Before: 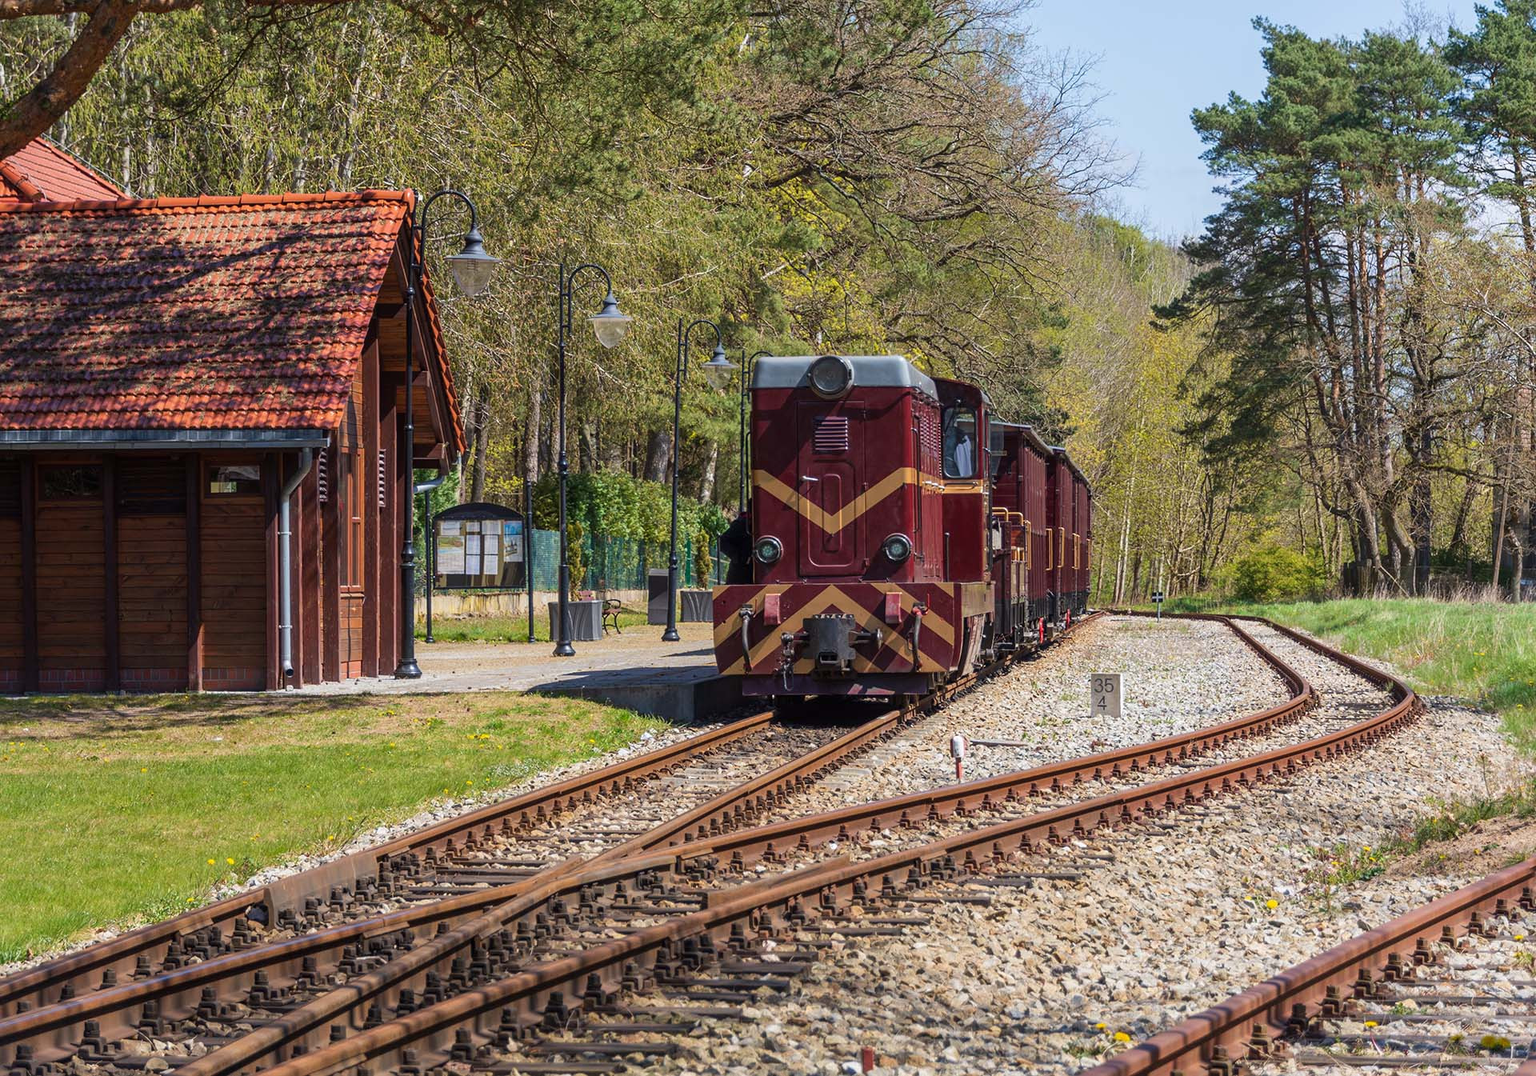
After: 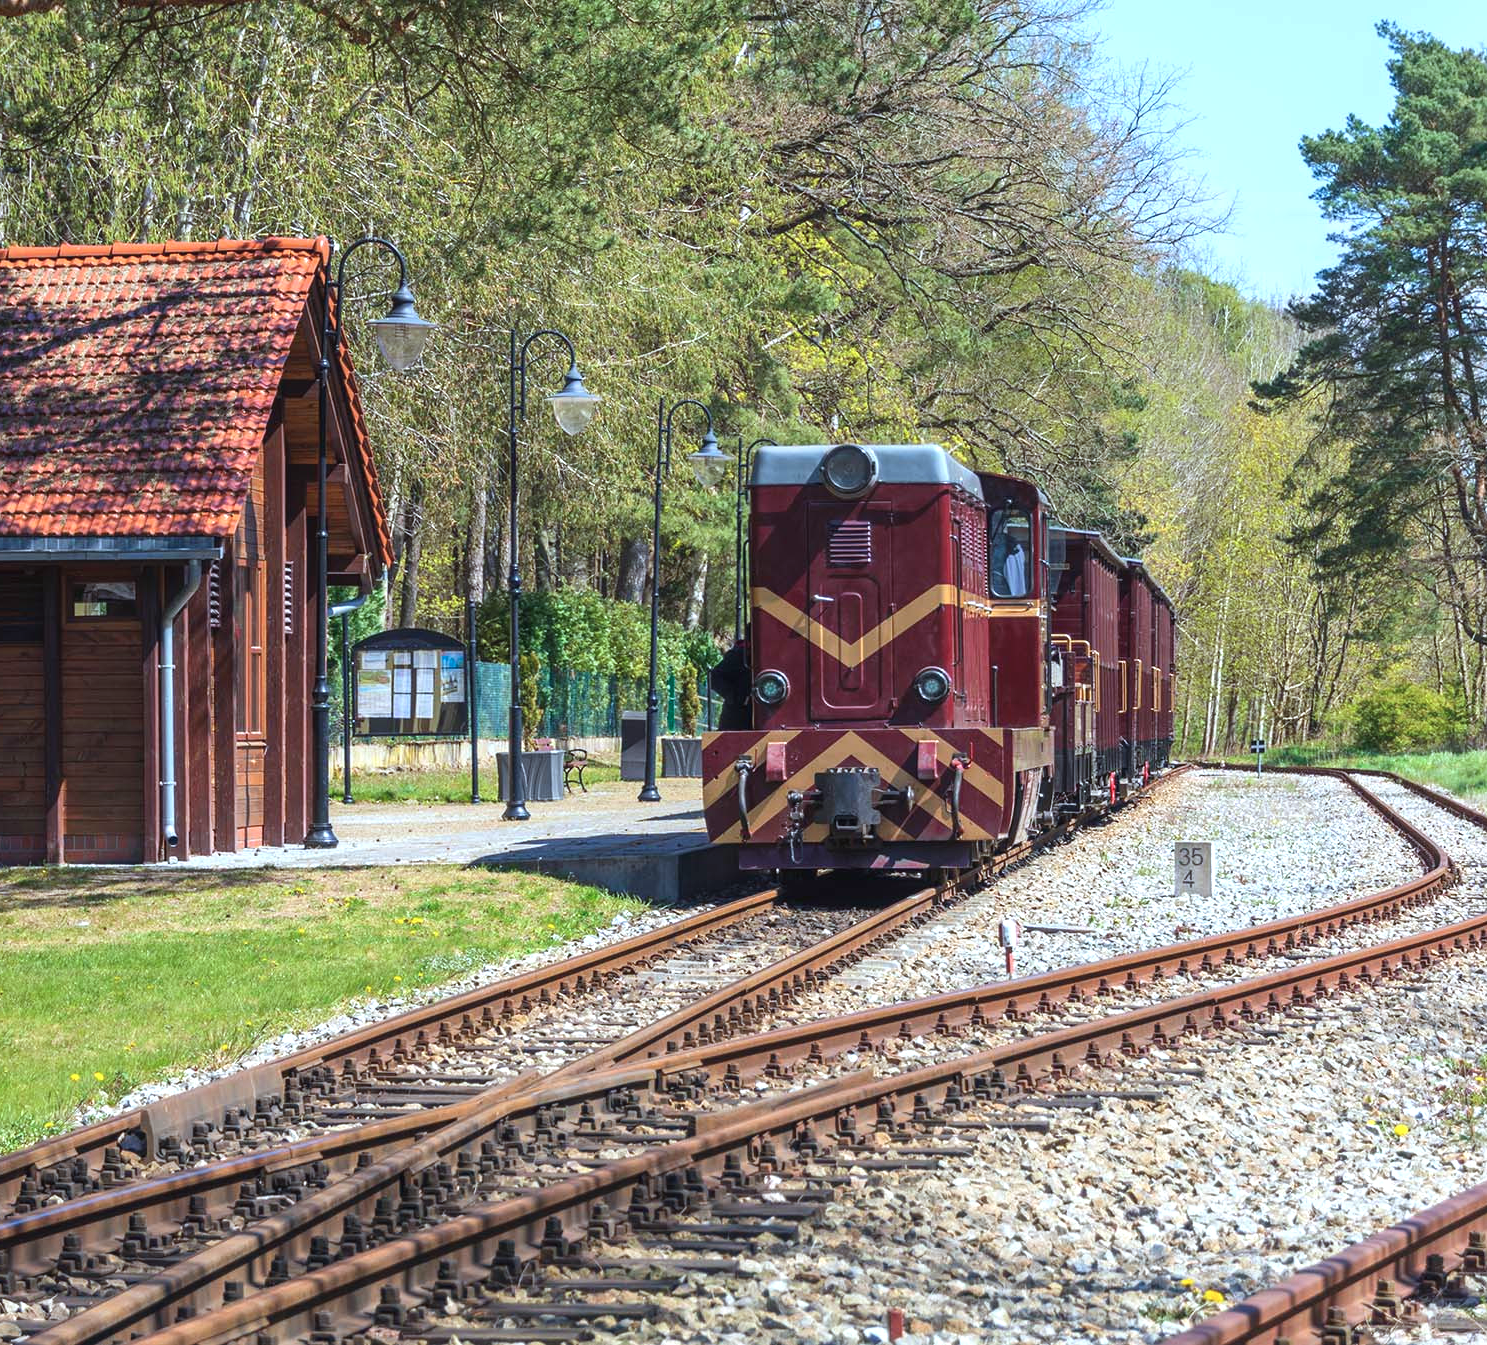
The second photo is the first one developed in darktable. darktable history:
exposure: black level correction -0.002, exposure 0.54 EV, compensate highlight preservation false
crop: left 9.88%, right 12.664%
color calibration: illuminant F (fluorescent), F source F9 (Cool White Deluxe 4150 K) – high CRI, x 0.374, y 0.373, temperature 4158.34 K
